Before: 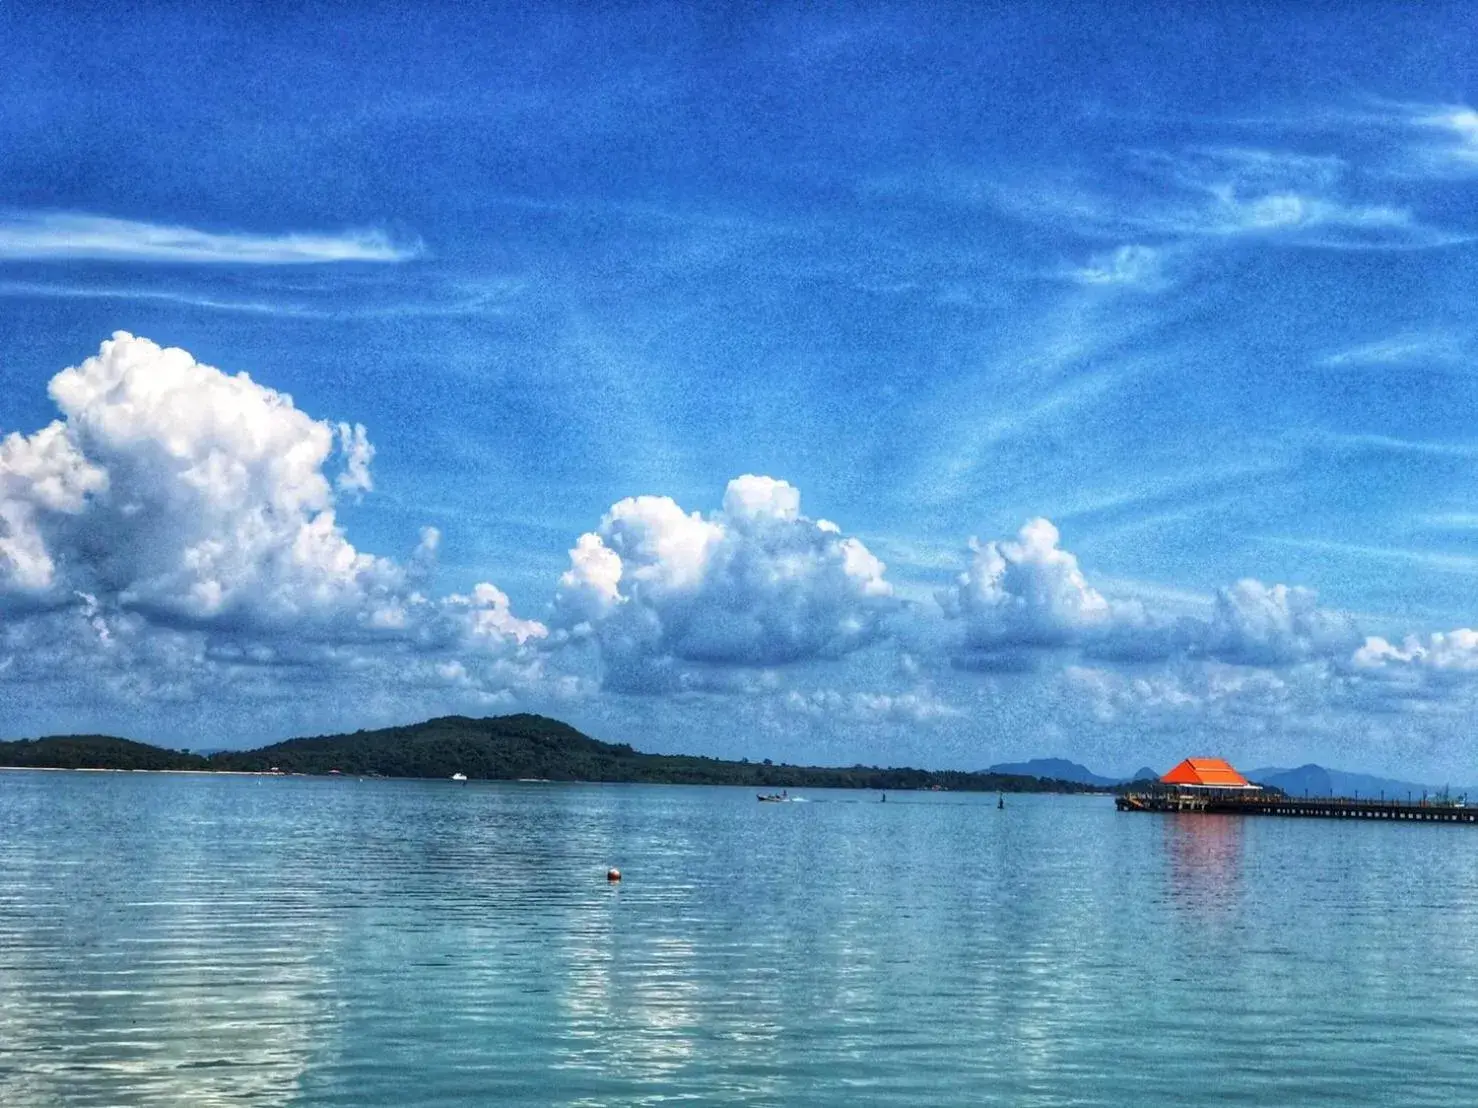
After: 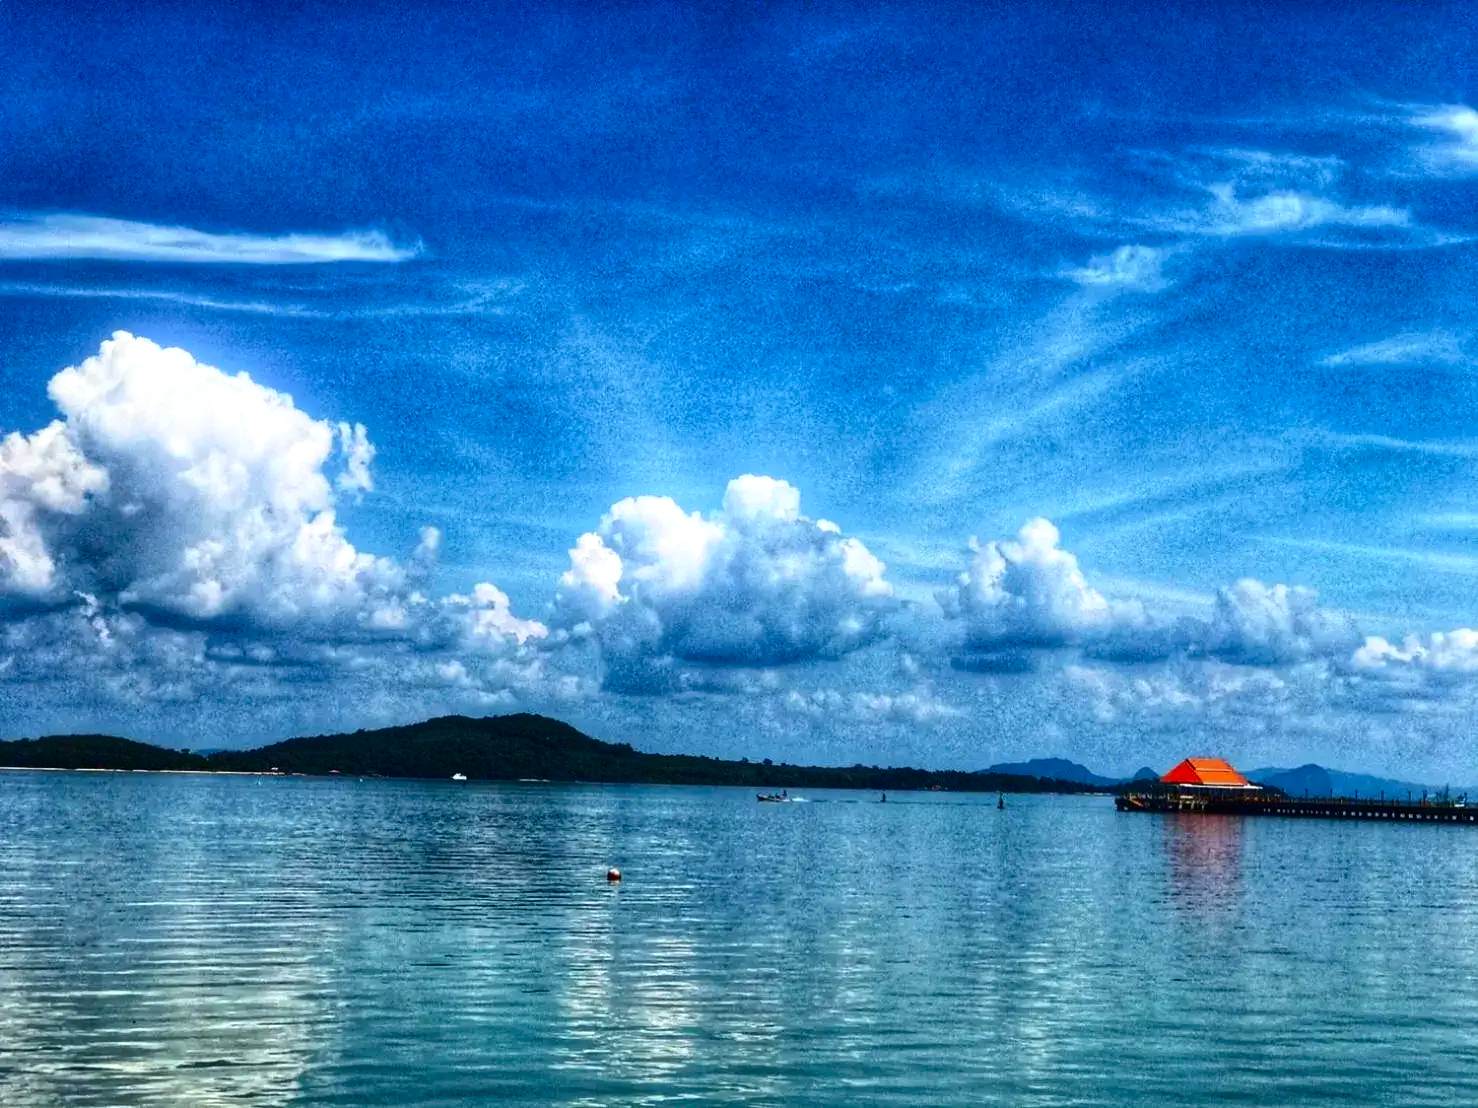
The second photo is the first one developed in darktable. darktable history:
white balance: red 0.978, blue 0.999
bloom: size 9%, threshold 100%, strength 7%
contrast brightness saturation: contrast 0.19, brightness -0.24, saturation 0.11
exposure: exposure 0.2 EV, compensate highlight preservation false
local contrast: mode bilateral grid, contrast 100, coarseness 100, detail 94%, midtone range 0.2
